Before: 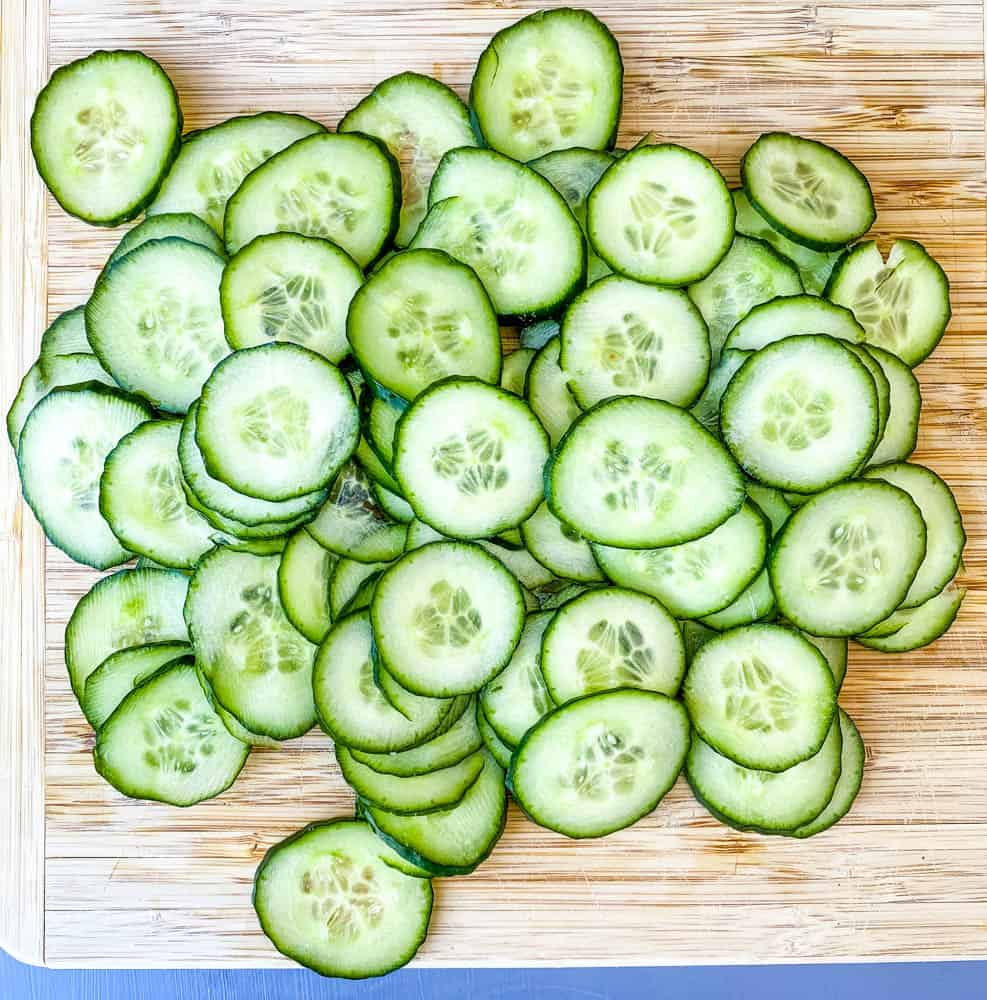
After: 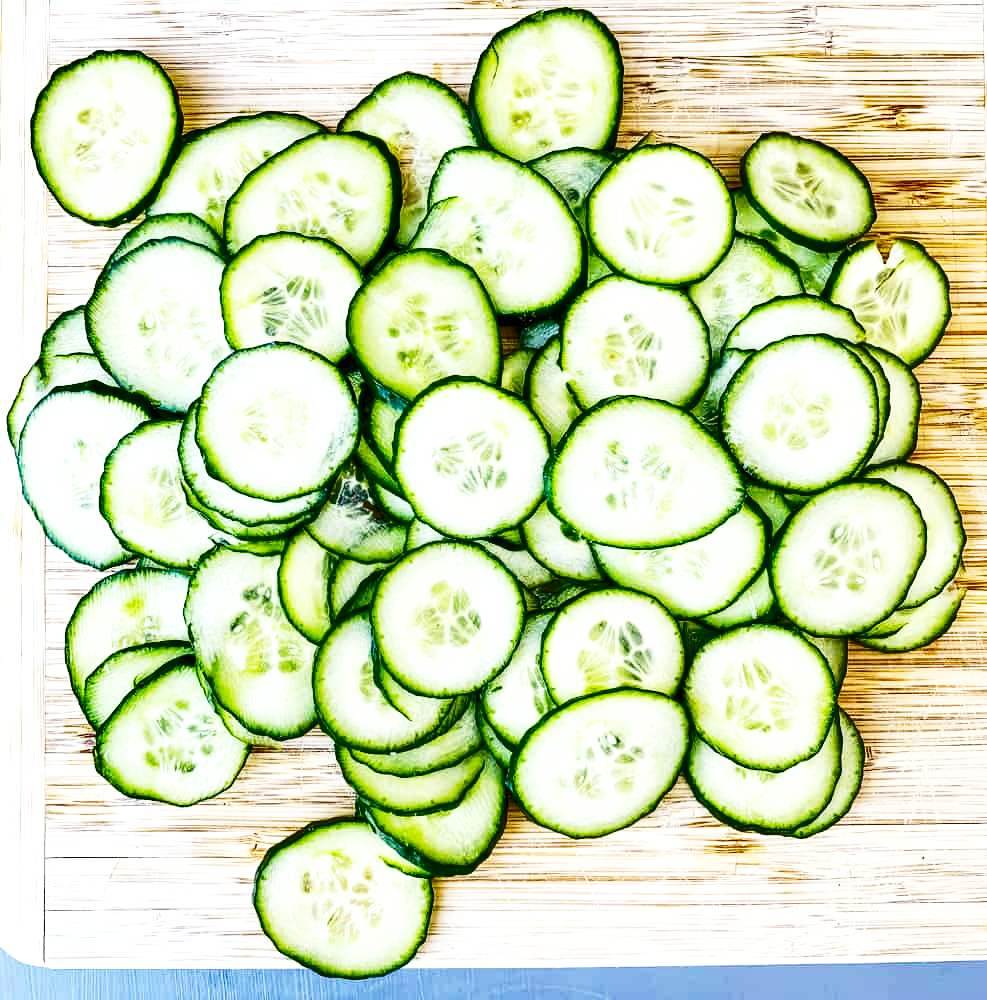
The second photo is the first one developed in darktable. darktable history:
tone equalizer: -8 EV -0.001 EV, -7 EV 0.001 EV, -6 EV -0.002 EV, -5 EV -0.003 EV, -4 EV -0.062 EV, -3 EV -0.222 EV, -2 EV -0.267 EV, -1 EV 0.105 EV, +0 EV 0.303 EV
base curve: curves: ch0 [(0, 0) (0.028, 0.03) (0.121, 0.232) (0.46, 0.748) (0.859, 0.968) (1, 1)], preserve colors none
shadows and highlights: shadows 52.42, soften with gaussian
